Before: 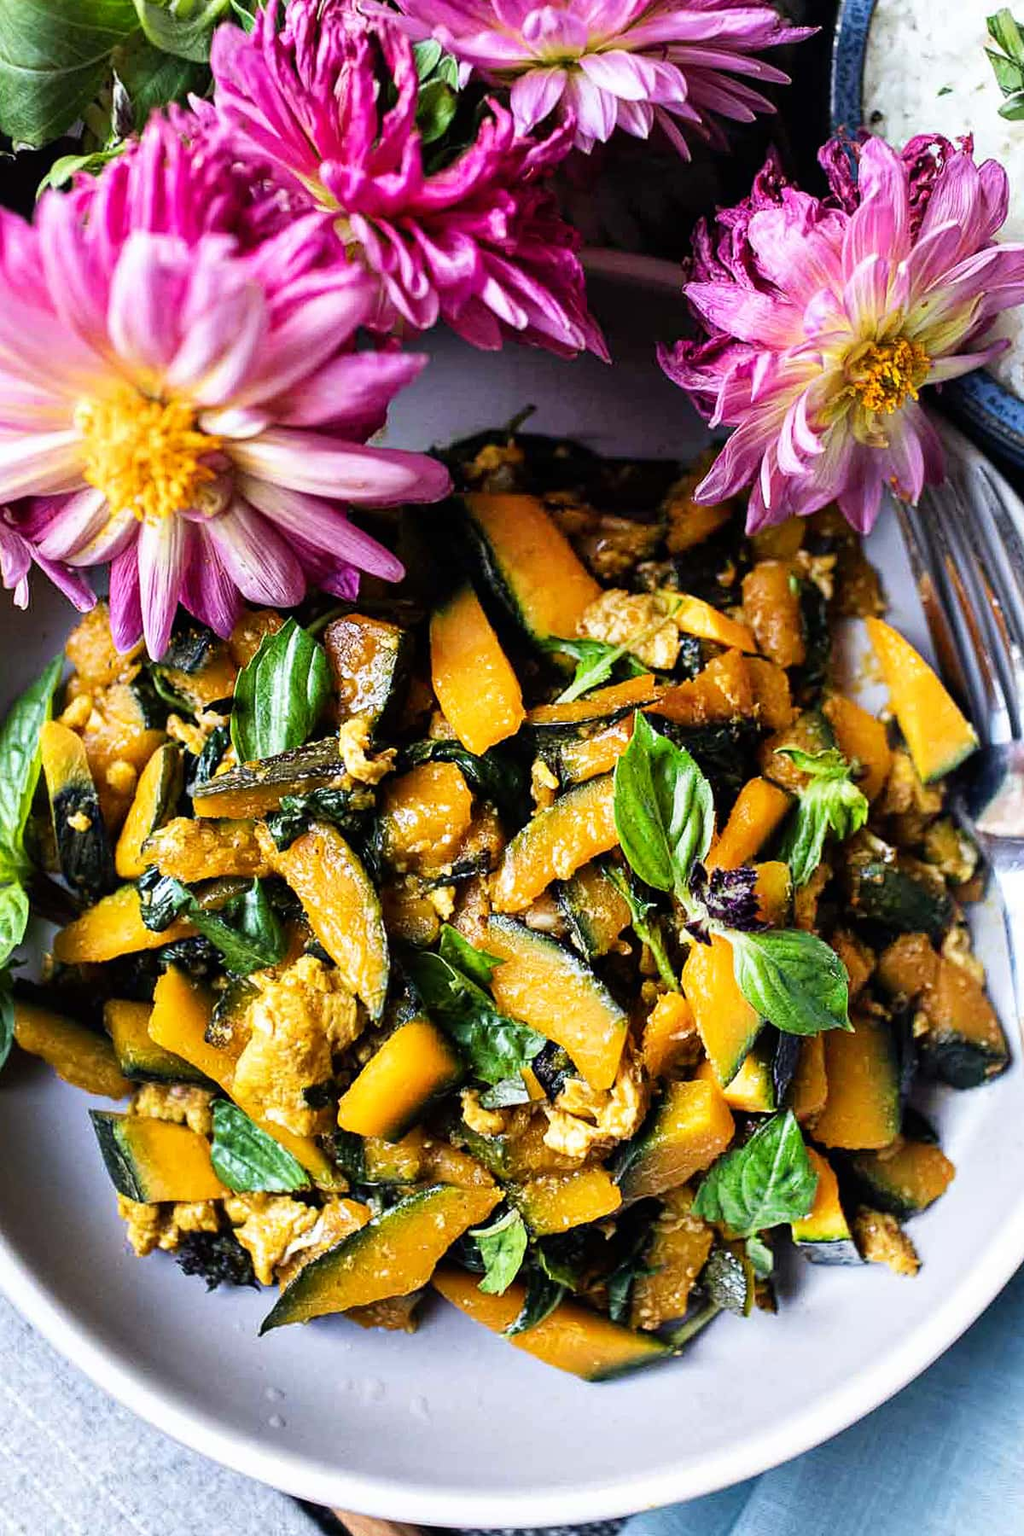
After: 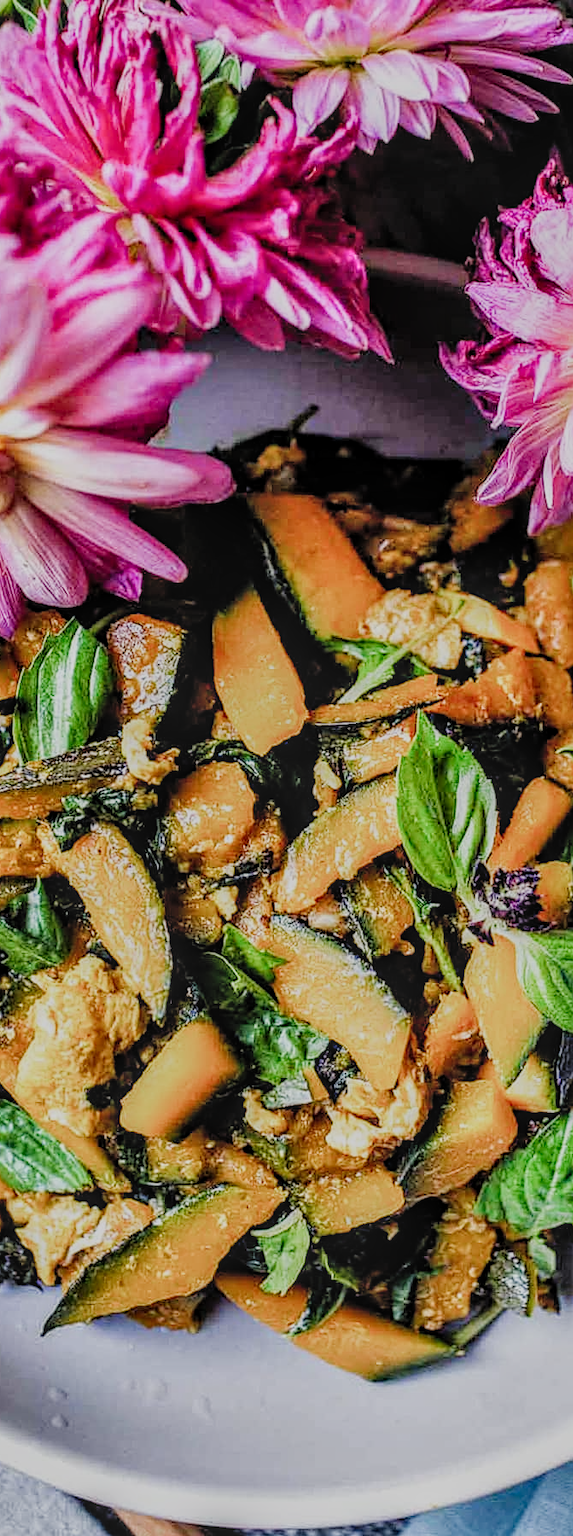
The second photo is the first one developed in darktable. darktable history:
crop: left 21.294%, right 22.646%
filmic rgb: black relative exposure -7.37 EV, white relative exposure 5.09 EV, hardness 3.21, preserve chrominance RGB euclidean norm (legacy), color science v4 (2020)
local contrast: highlights 0%, shadows 2%, detail 133%
sharpen: amount 0.209
levels: levels [0, 0.445, 1]
exposure: exposure -0.298 EV, compensate highlight preservation false
shadows and highlights: radius 116.82, shadows 41.61, highlights -62.22, soften with gaussian
